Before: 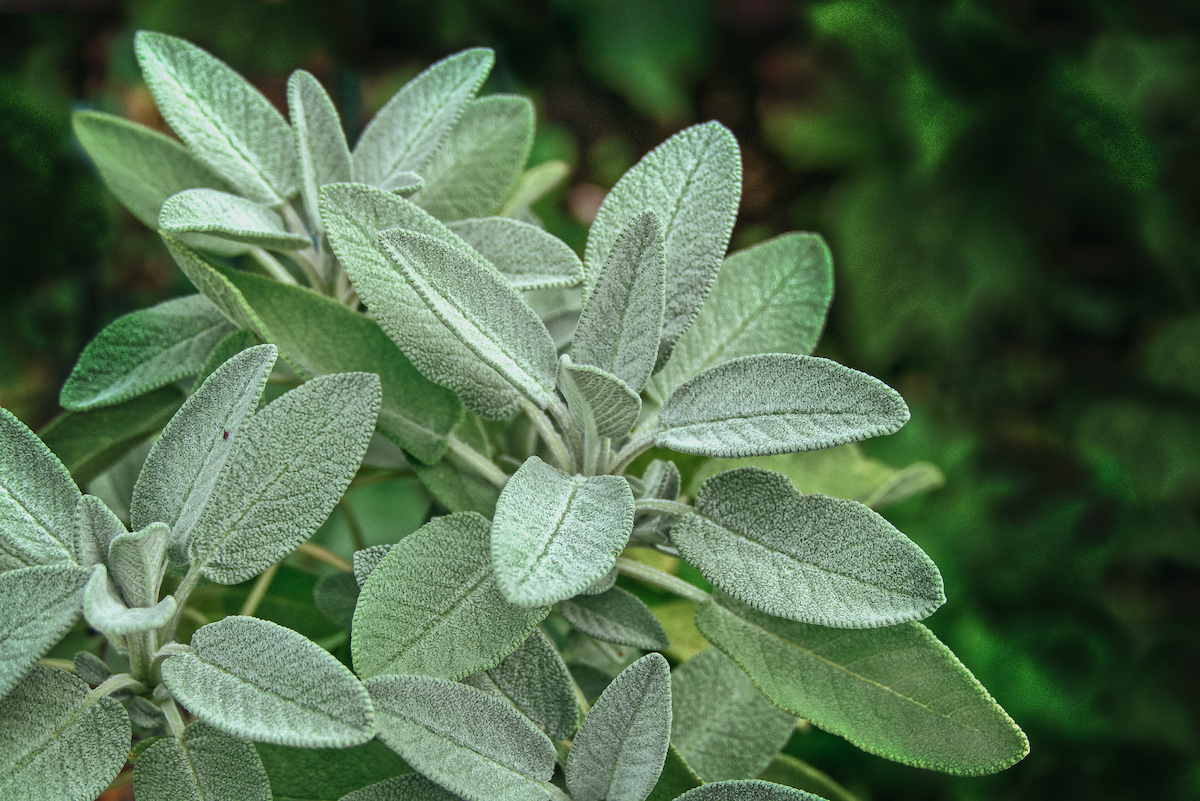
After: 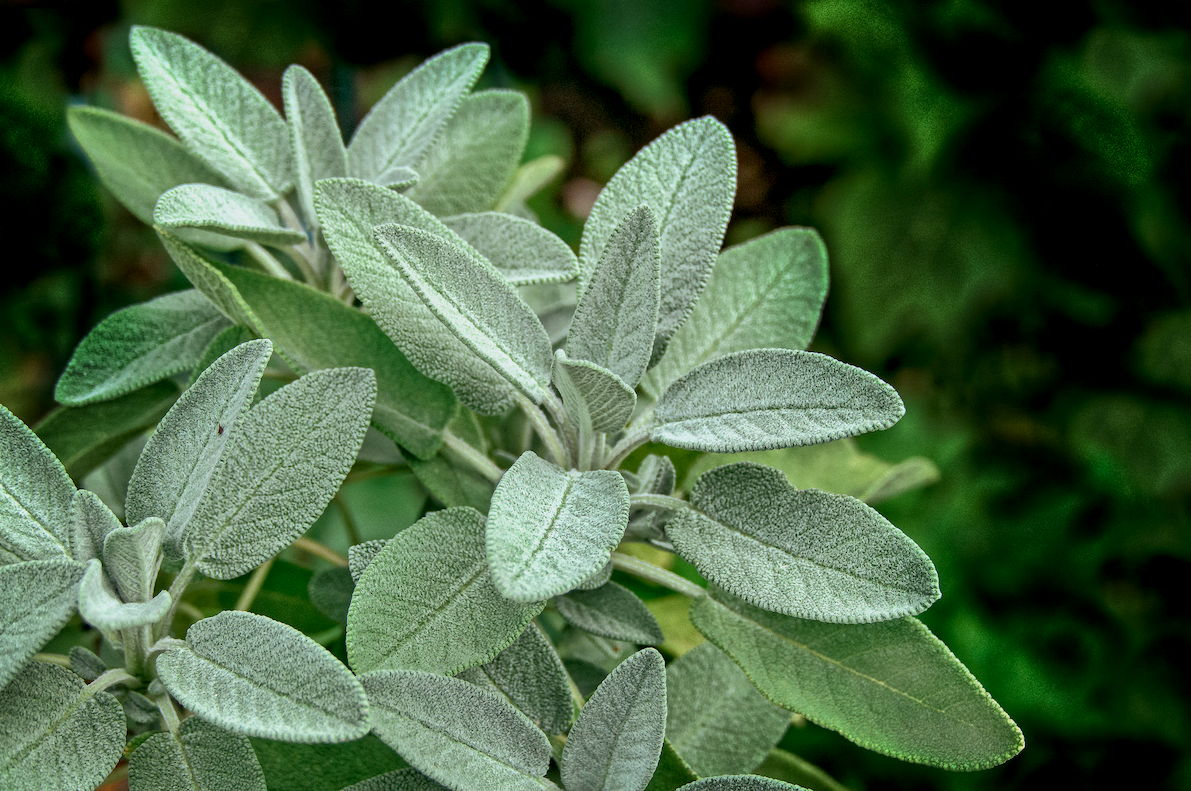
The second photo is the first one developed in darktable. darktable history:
exposure: black level correction 0.009, exposure 0.017 EV, compensate highlight preservation false
crop: left 0.497%, top 0.683%, right 0.171%, bottom 0.481%
